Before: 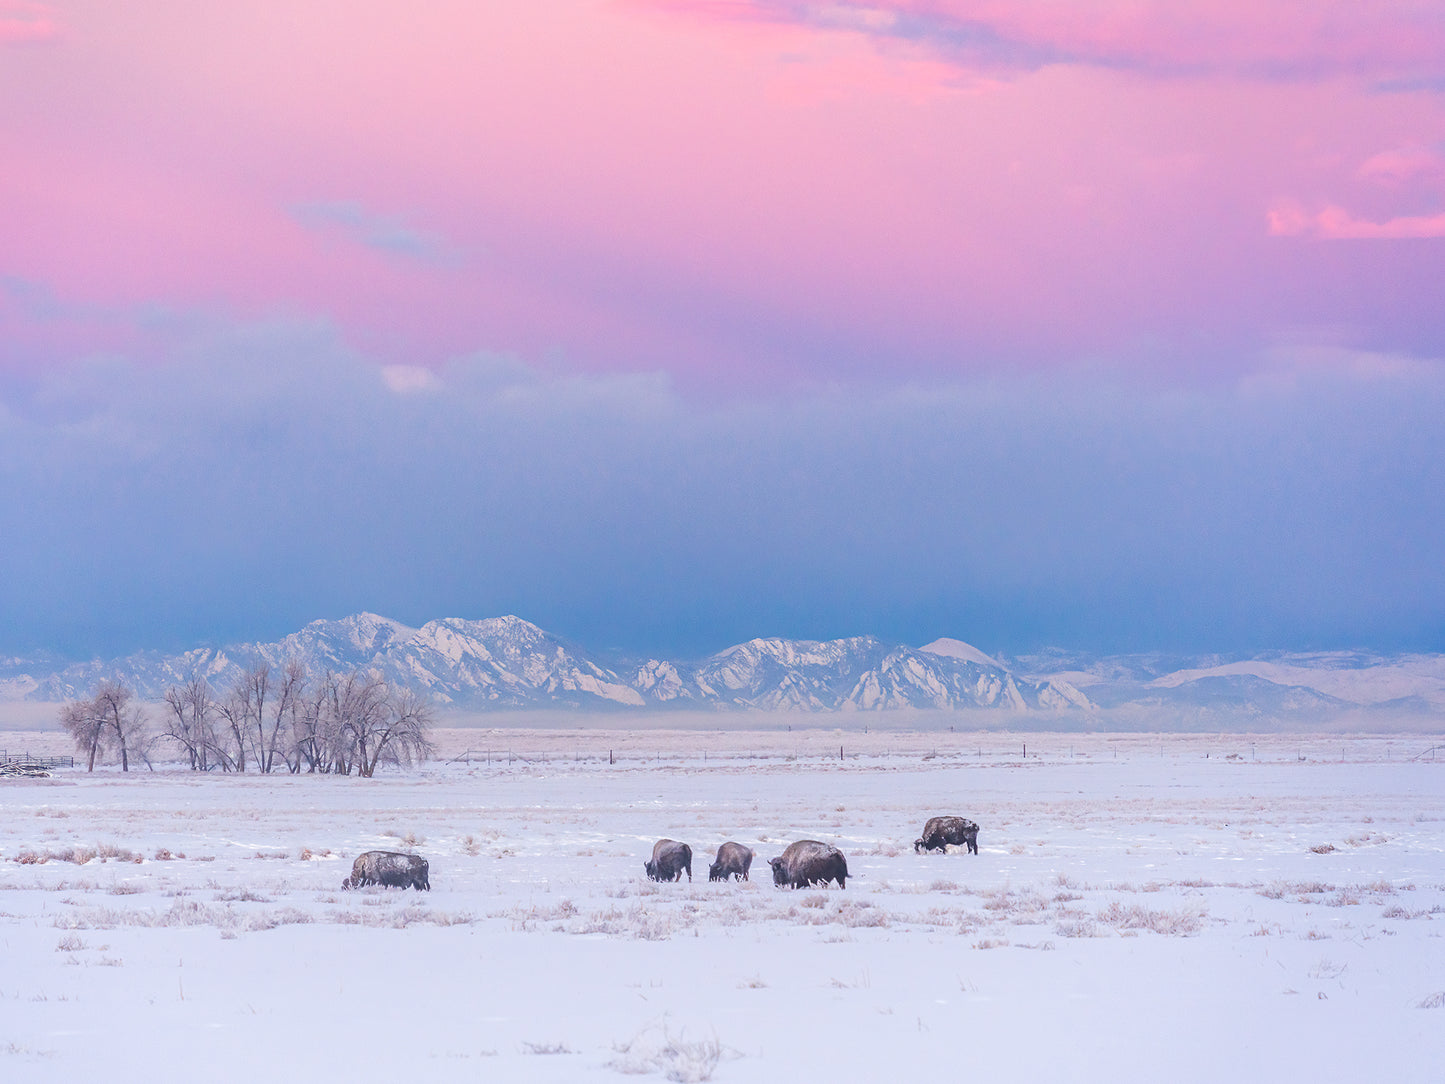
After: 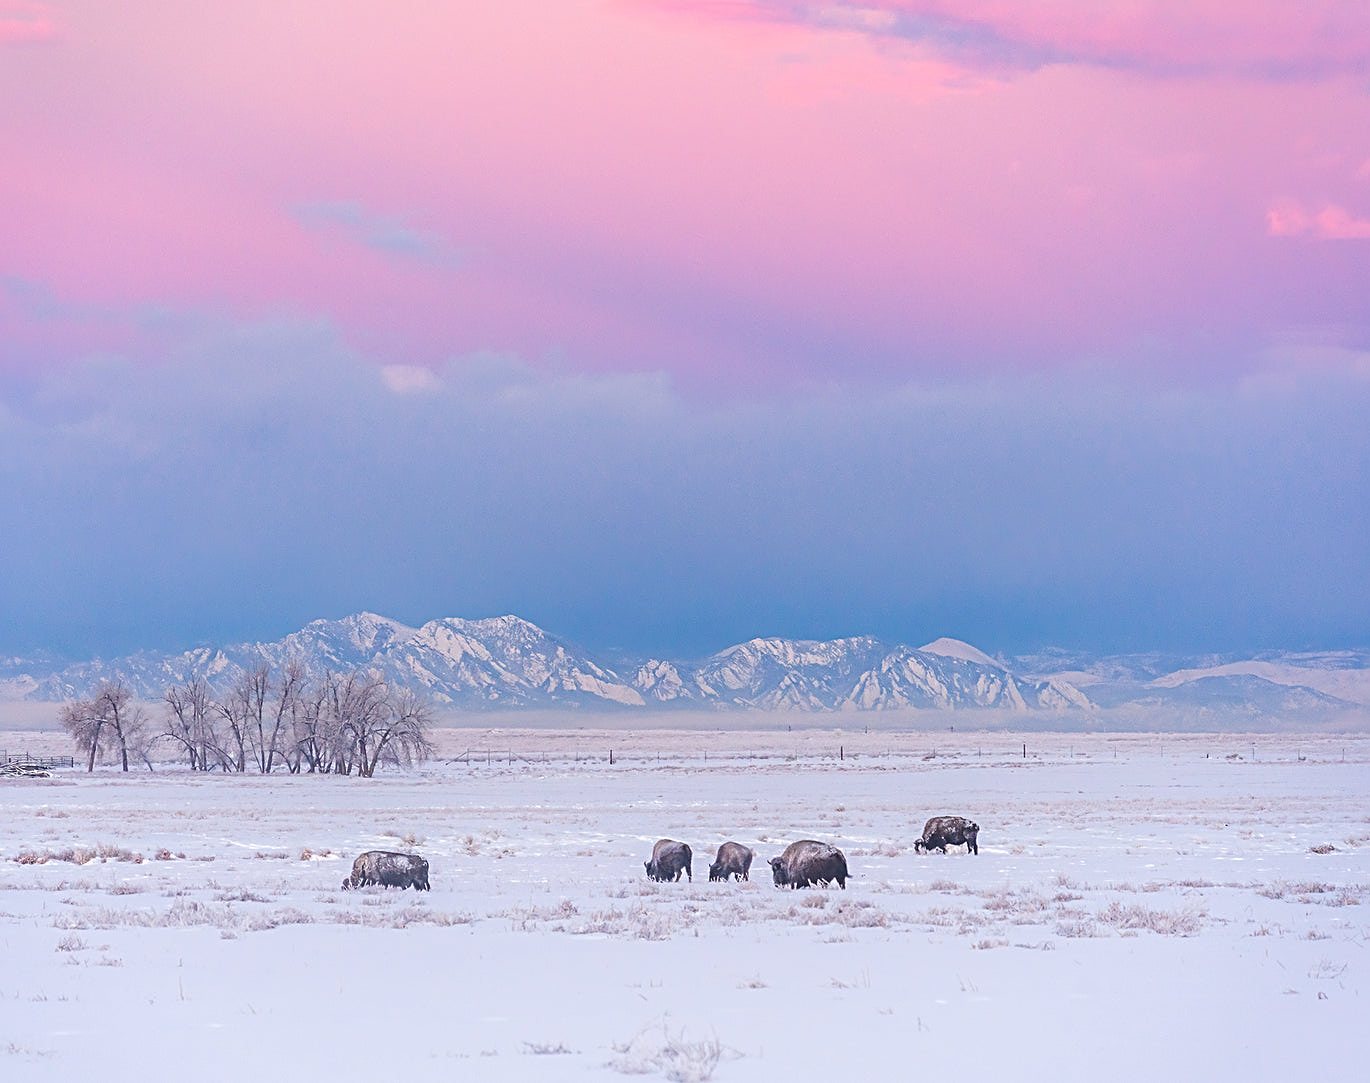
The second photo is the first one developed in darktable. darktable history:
sharpen: radius 3.119
crop and rotate: right 5.167%
